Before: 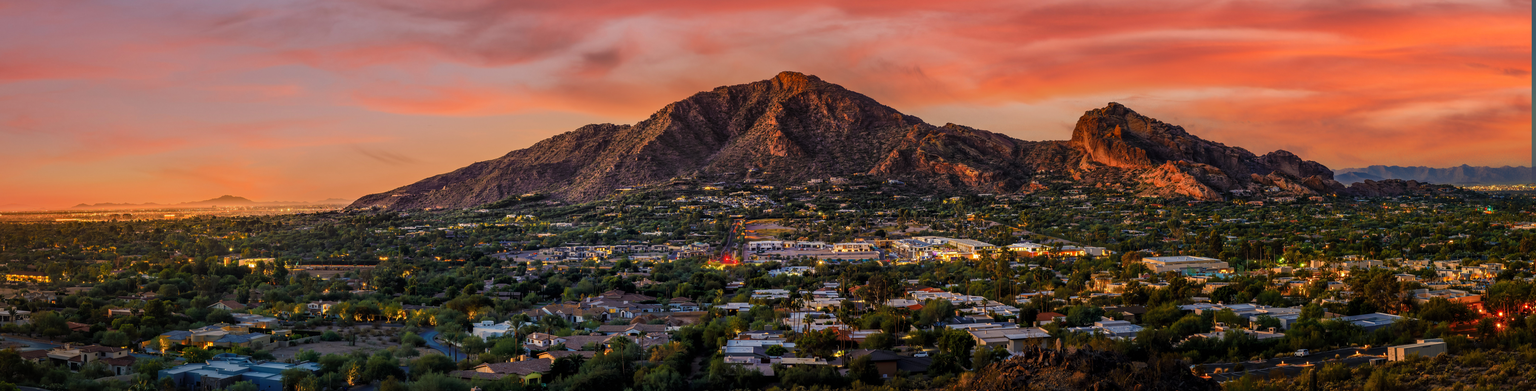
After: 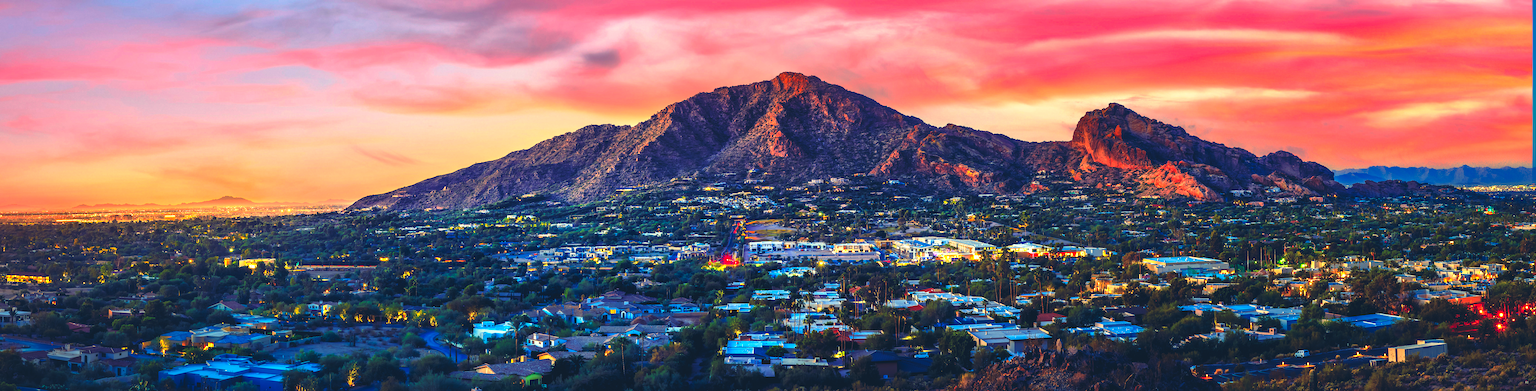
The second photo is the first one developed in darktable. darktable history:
exposure: black level correction 0, exposure 1 EV, compensate exposure bias true, compensate highlight preservation false
rgb curve: curves: ch0 [(0, 0.186) (0.314, 0.284) (0.576, 0.466) (0.805, 0.691) (0.936, 0.886)]; ch1 [(0, 0.186) (0.314, 0.284) (0.581, 0.534) (0.771, 0.746) (0.936, 0.958)]; ch2 [(0, 0.216) (0.275, 0.39) (1, 1)], mode RGB, independent channels, compensate middle gray true, preserve colors none
color correction: highlights a* -7.33, highlights b* 1.26, shadows a* -3.55, saturation 1.4
base curve: curves: ch0 [(0.017, 0) (0.425, 0.441) (0.844, 0.933) (1, 1)], preserve colors none
white balance: red 1.009, blue 1.027
